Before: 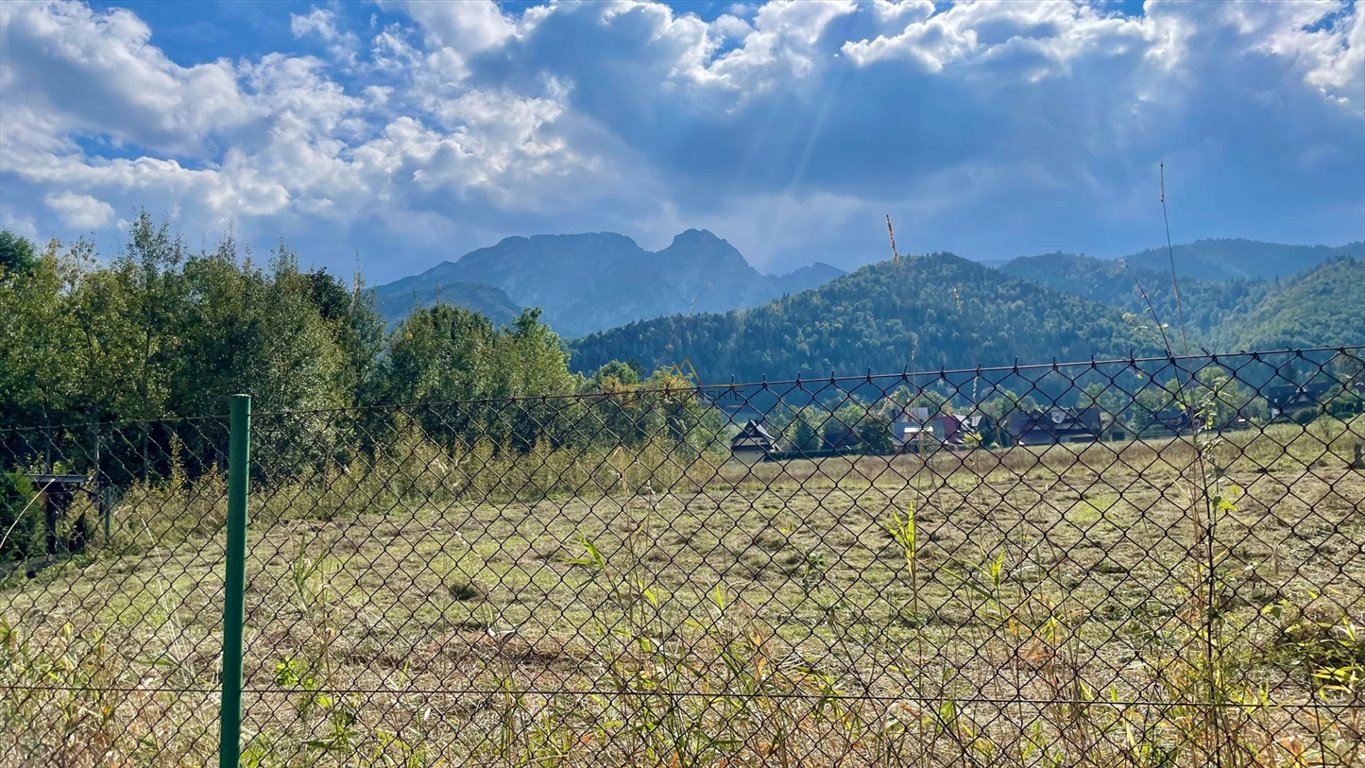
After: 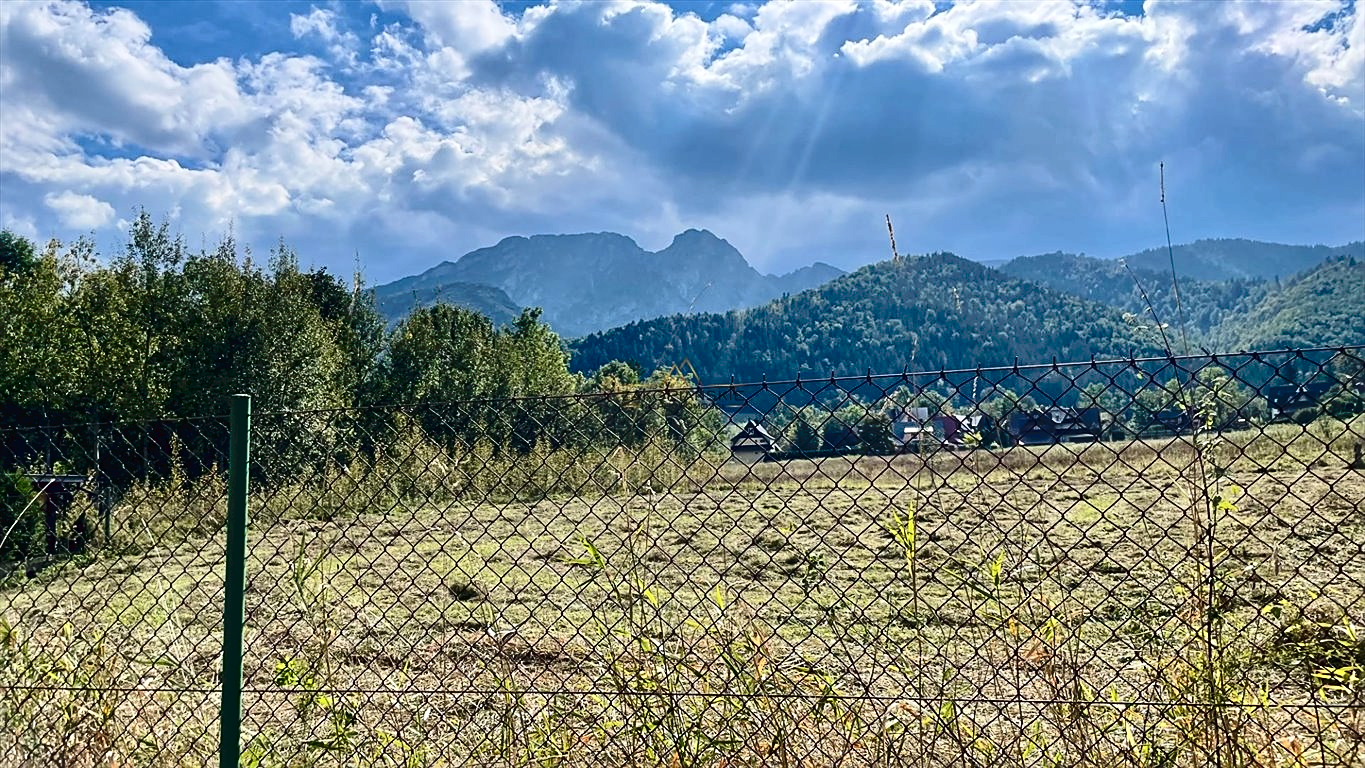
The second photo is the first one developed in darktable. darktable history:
sharpen: on, module defaults
contrast brightness saturation: contrast 0.271
tone curve: curves: ch0 [(0, 0) (0.003, 0.026) (0.011, 0.024) (0.025, 0.022) (0.044, 0.031) (0.069, 0.067) (0.1, 0.094) (0.136, 0.102) (0.177, 0.14) (0.224, 0.189) (0.277, 0.238) (0.335, 0.325) (0.399, 0.379) (0.468, 0.453) (0.543, 0.528) (0.623, 0.609) (0.709, 0.695) (0.801, 0.793) (0.898, 0.898) (1, 1)], preserve colors none
